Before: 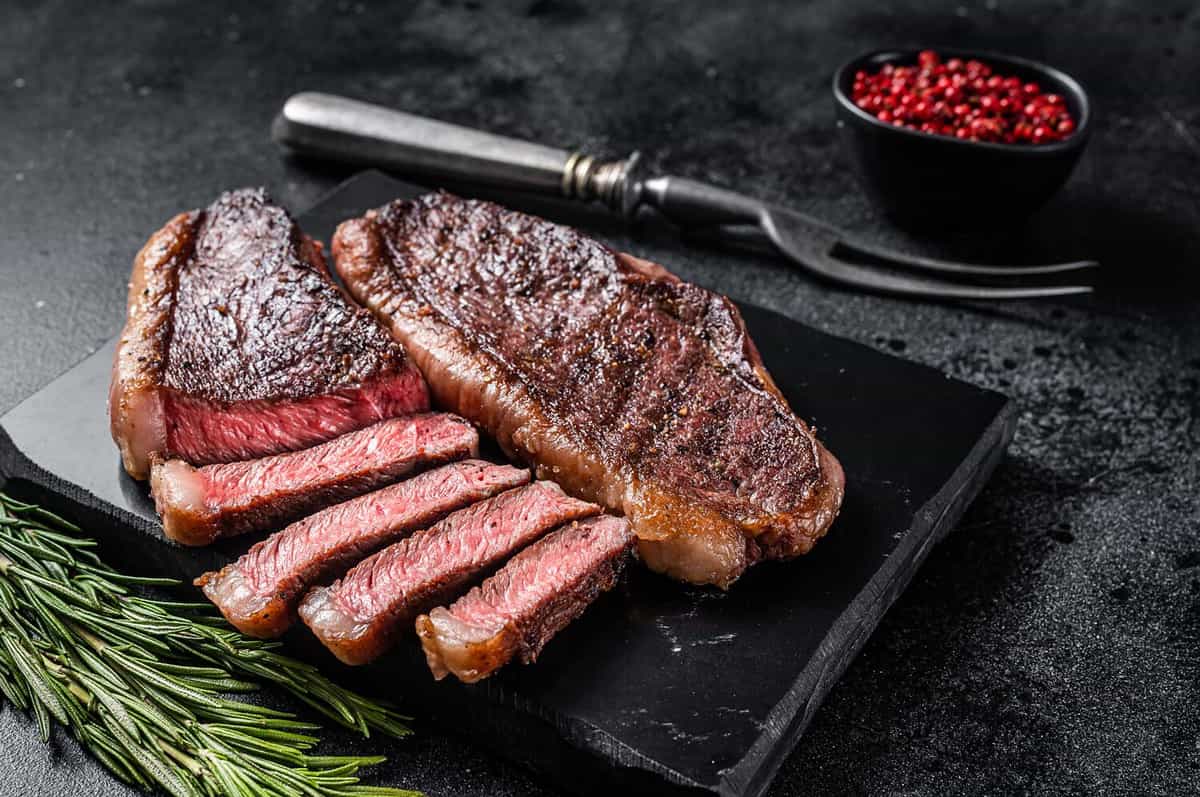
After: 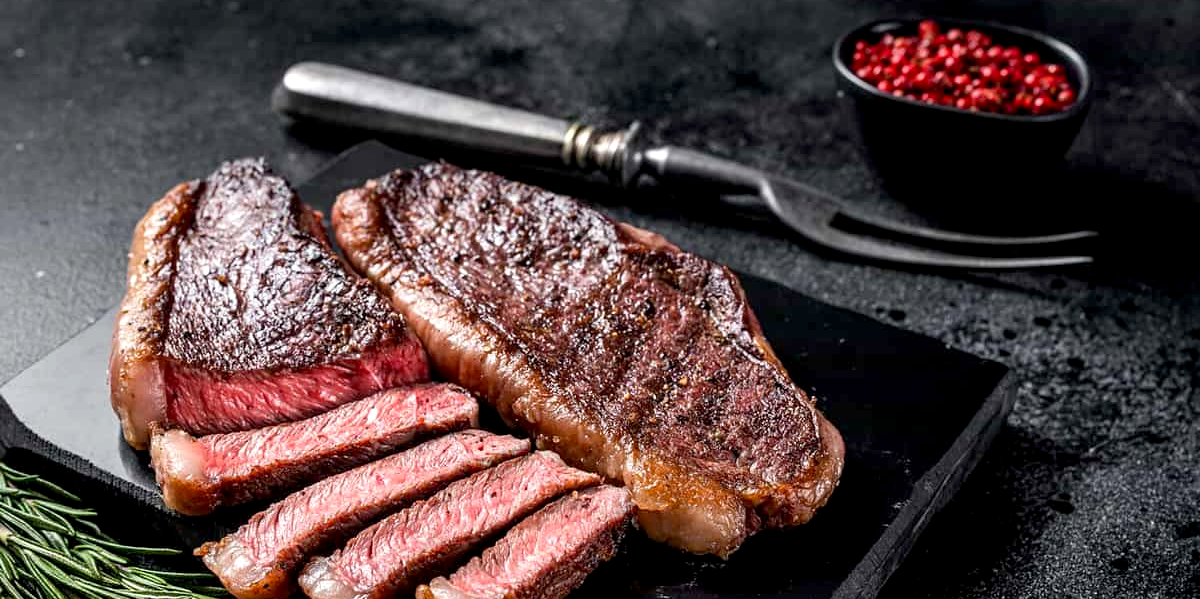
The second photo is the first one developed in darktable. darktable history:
exposure: black level correction 0.005, exposure 0.275 EV, compensate highlight preservation false
crop: top 3.78%, bottom 21.053%
